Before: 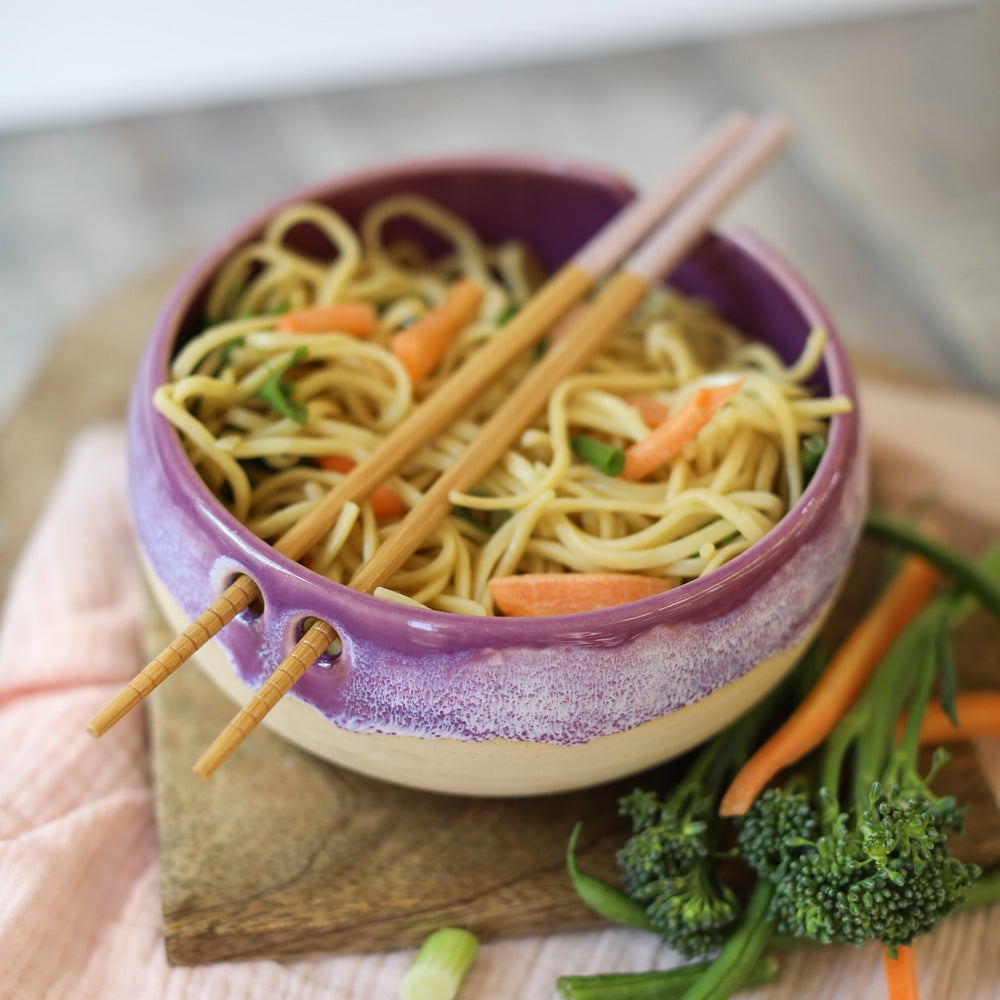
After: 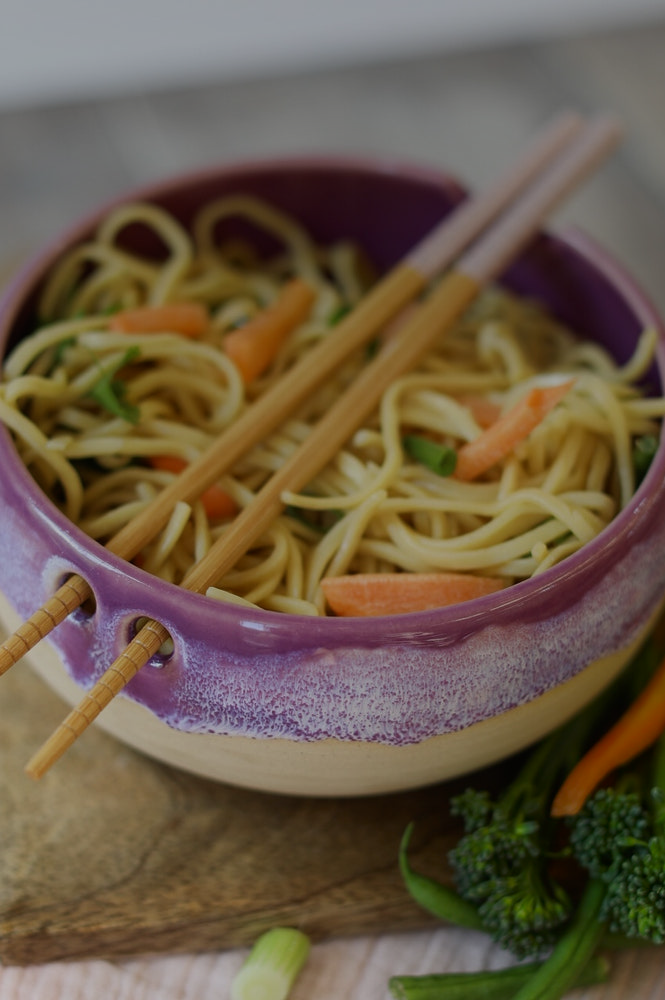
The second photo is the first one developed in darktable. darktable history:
shadows and highlights: shadows -70, highlights 35, soften with gaussian
graduated density: on, module defaults
exposure: black level correction 0, exposure -0.721 EV, compensate highlight preservation false
crop: left 16.899%, right 16.556%
